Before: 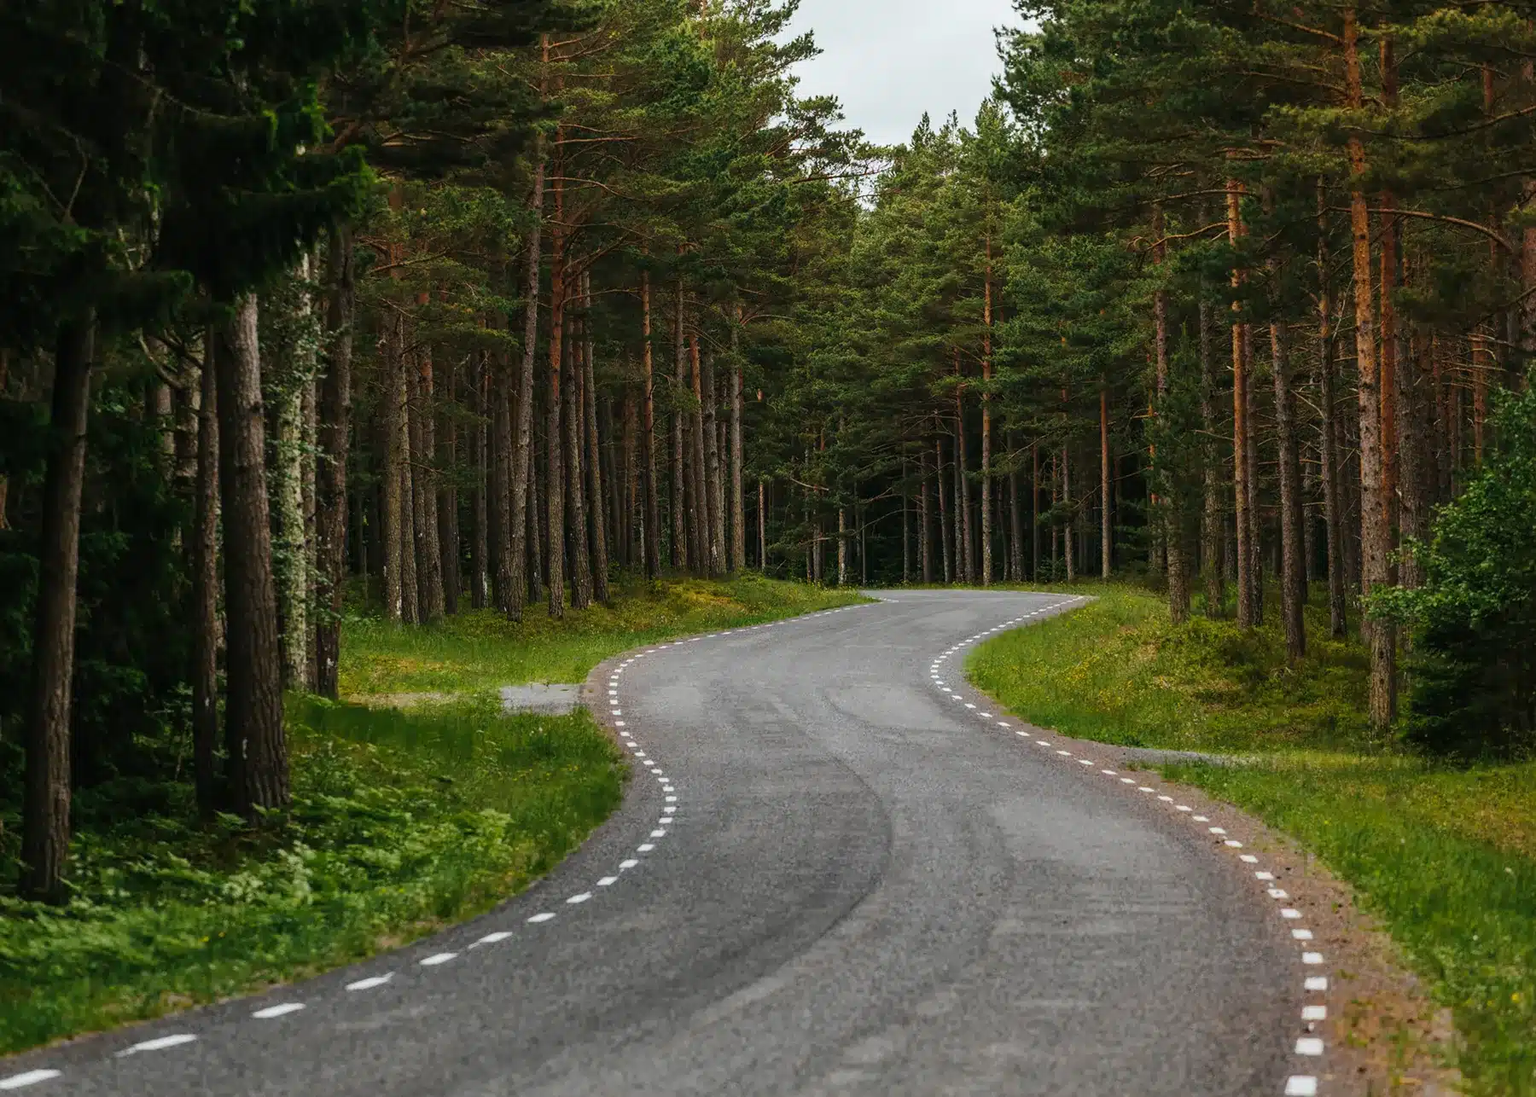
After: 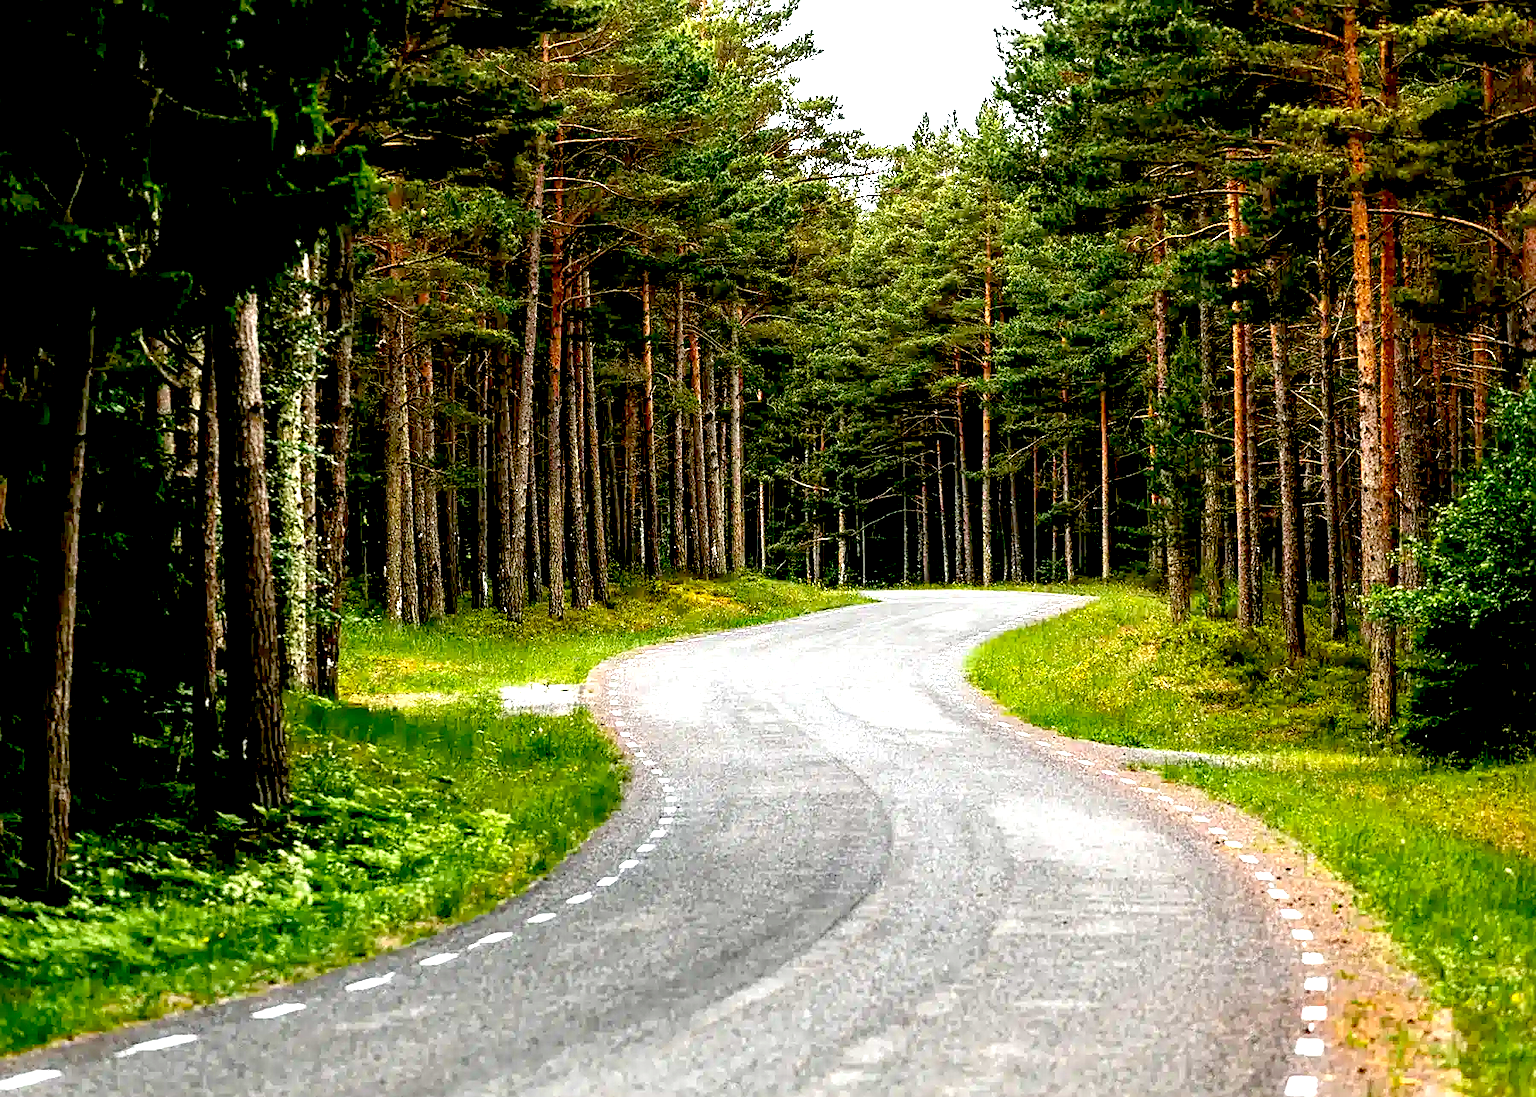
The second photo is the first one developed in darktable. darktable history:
sharpen: on, module defaults
exposure: black level correction 0.016, exposure 1.774 EV, compensate highlight preservation false
